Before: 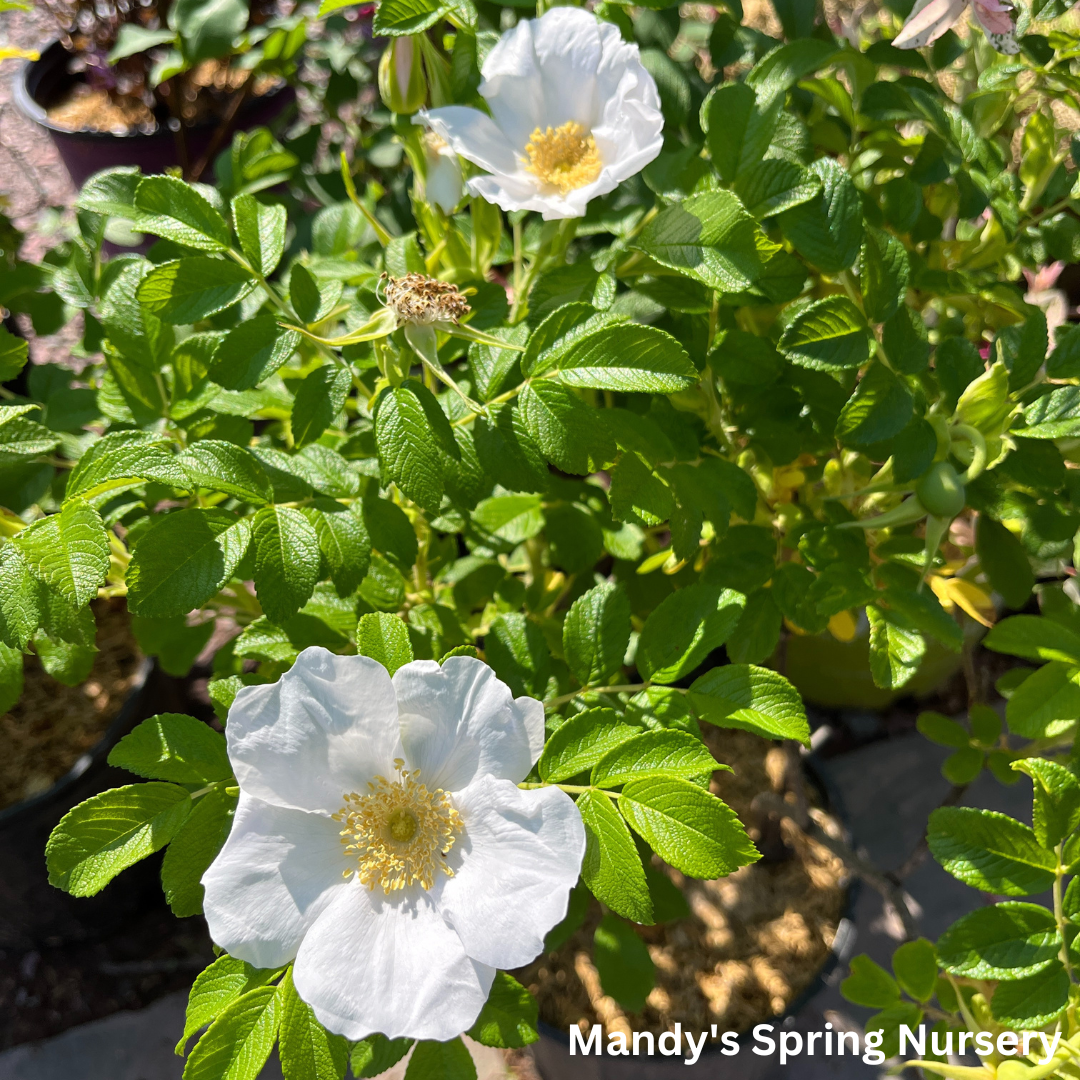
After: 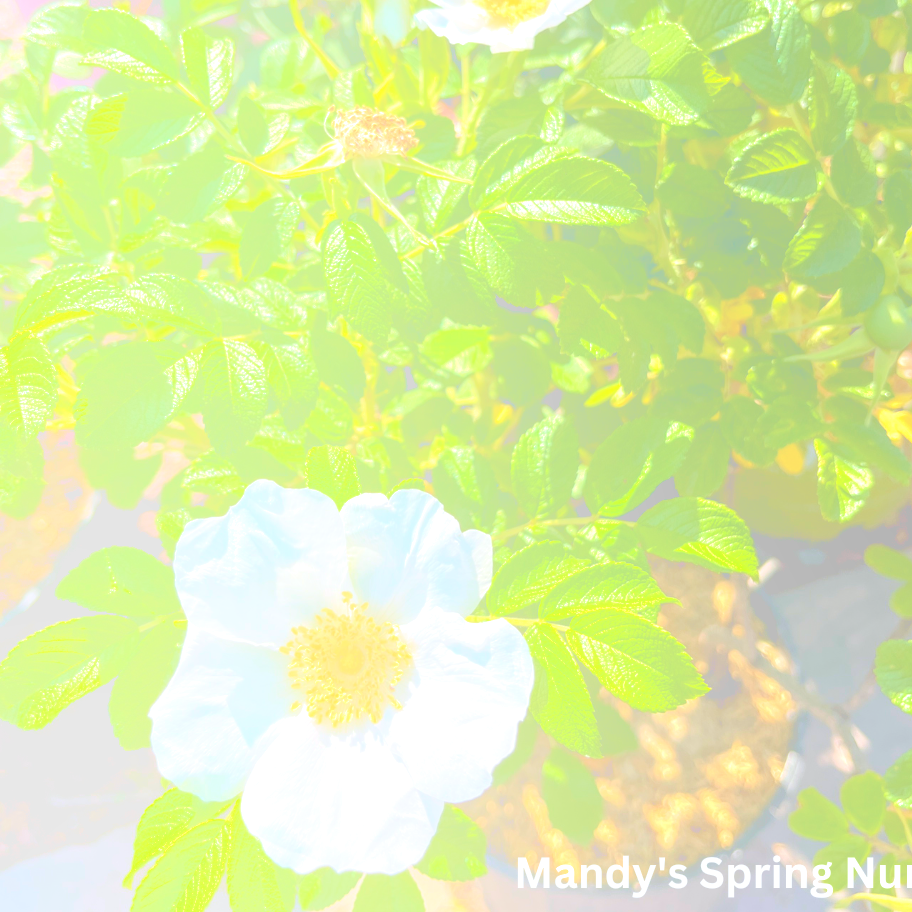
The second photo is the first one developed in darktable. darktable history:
white balance: red 0.982, blue 1.018
exposure: black level correction 0.003, exposure 0.383 EV, compensate highlight preservation false
local contrast: highlights 40%, shadows 60%, detail 136%, midtone range 0.514
bloom: size 70%, threshold 25%, strength 70%
velvia: on, module defaults
crop and rotate: left 4.842%, top 15.51%, right 10.668%
